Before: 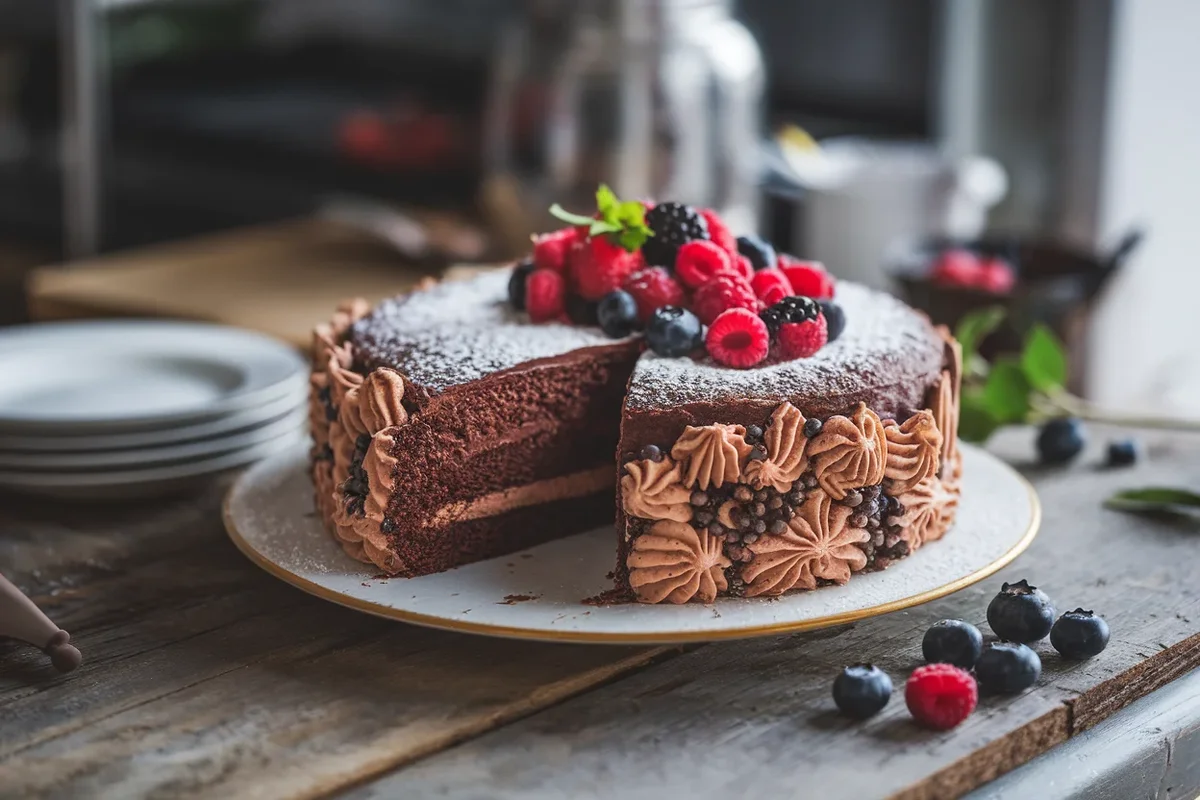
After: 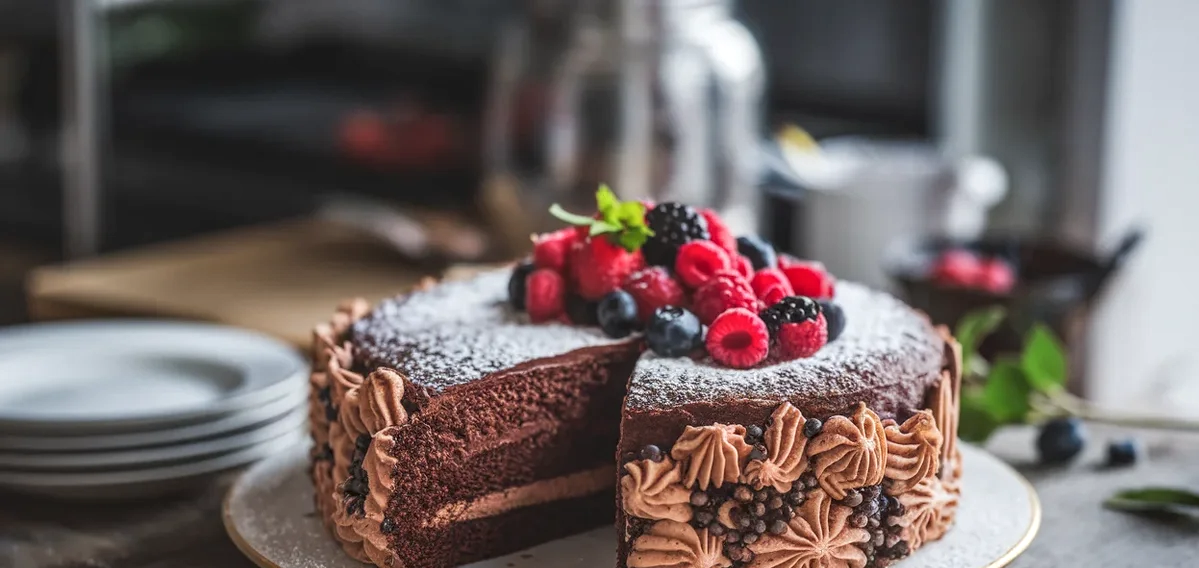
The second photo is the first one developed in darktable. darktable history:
crop: right 0.001%, bottom 28.936%
local contrast: on, module defaults
